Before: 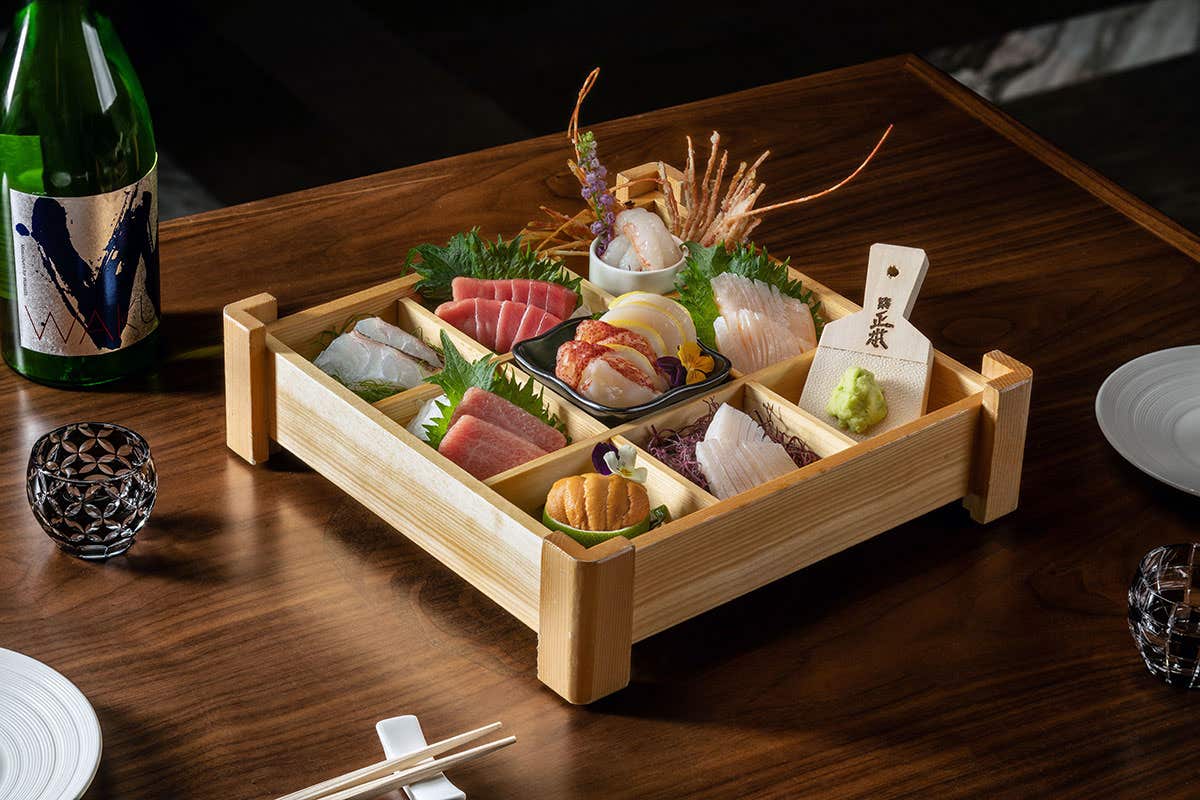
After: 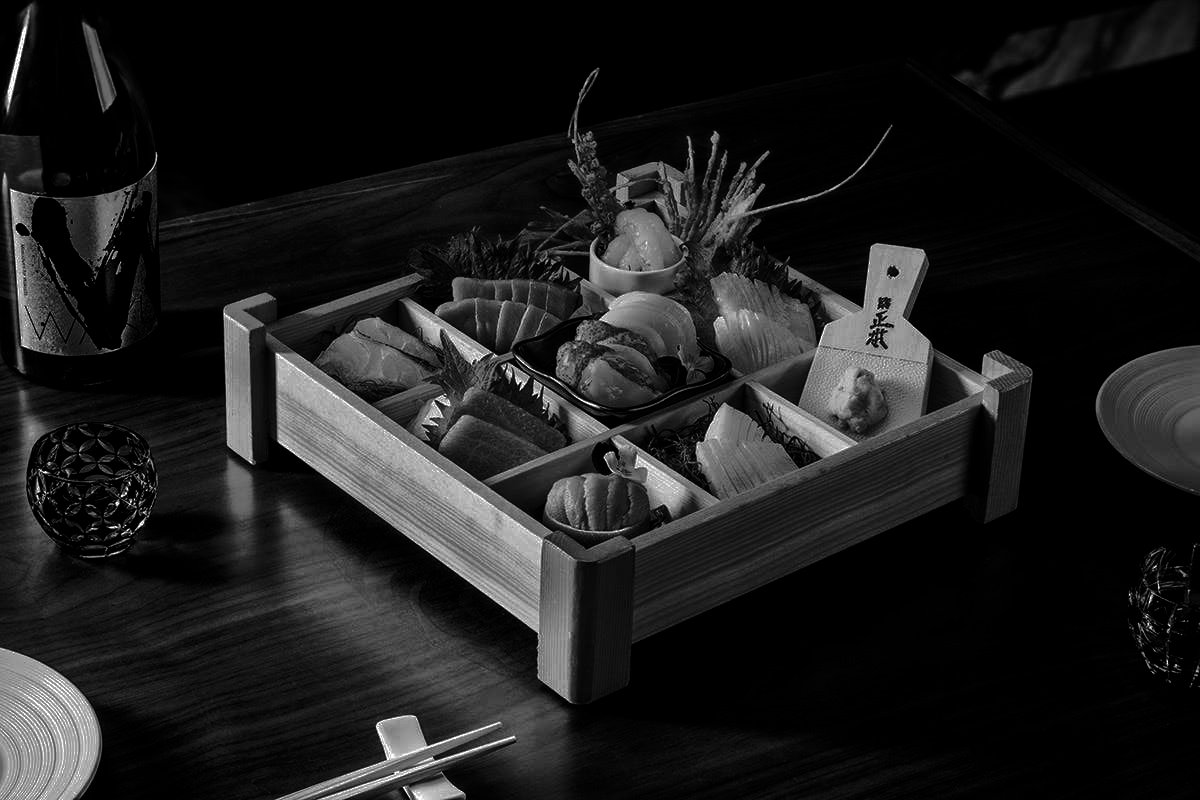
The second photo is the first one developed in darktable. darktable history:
shadows and highlights: highlights -60
white balance: red 1.123, blue 0.83
contrast brightness saturation: contrast 0.02, brightness -1, saturation -1
